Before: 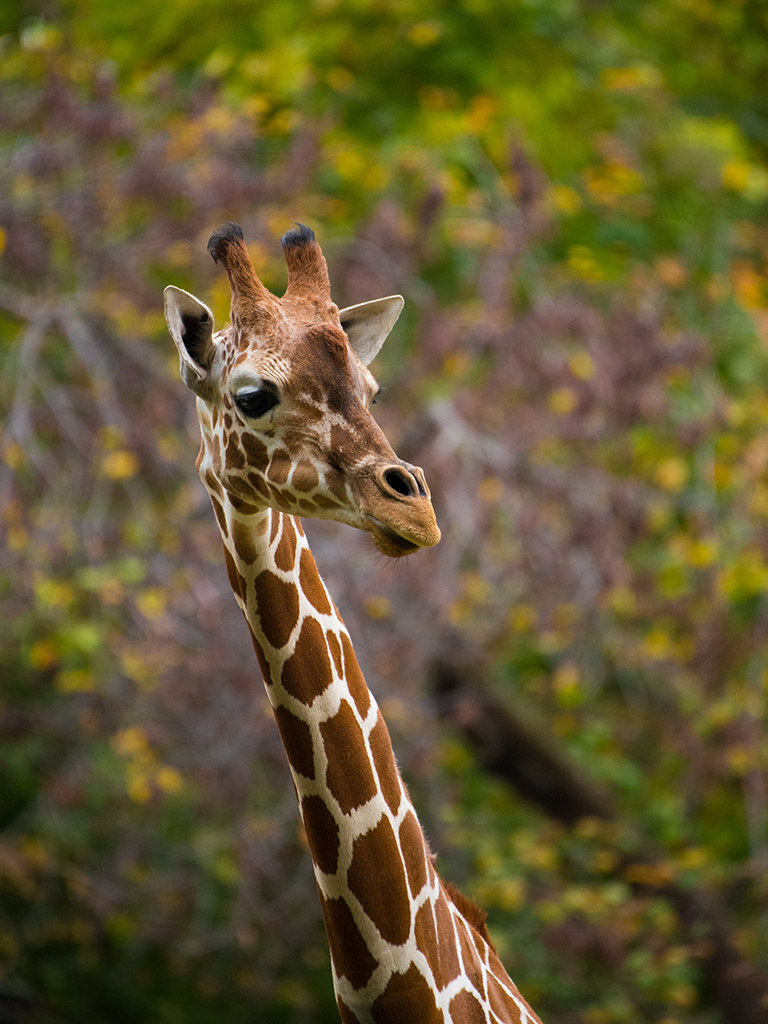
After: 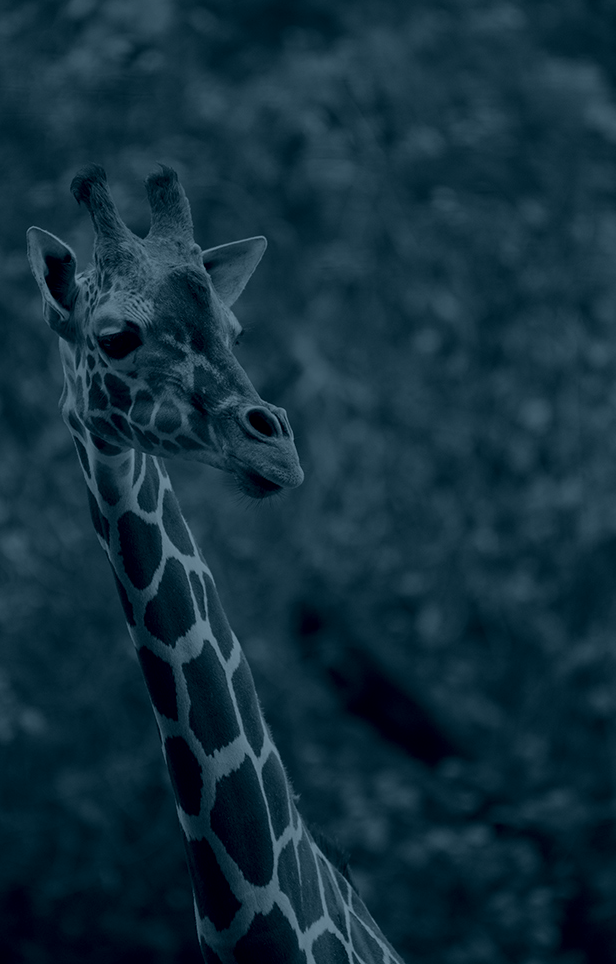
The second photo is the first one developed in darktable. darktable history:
color balance rgb: perceptual saturation grading › global saturation 20%, perceptual saturation grading › highlights -25%, perceptual saturation grading › shadows 25%, global vibrance 50%
colorize: hue 194.4°, saturation 29%, source mix 61.75%, lightness 3.98%, version 1
crop and rotate: left 17.959%, top 5.771%, right 1.742%
